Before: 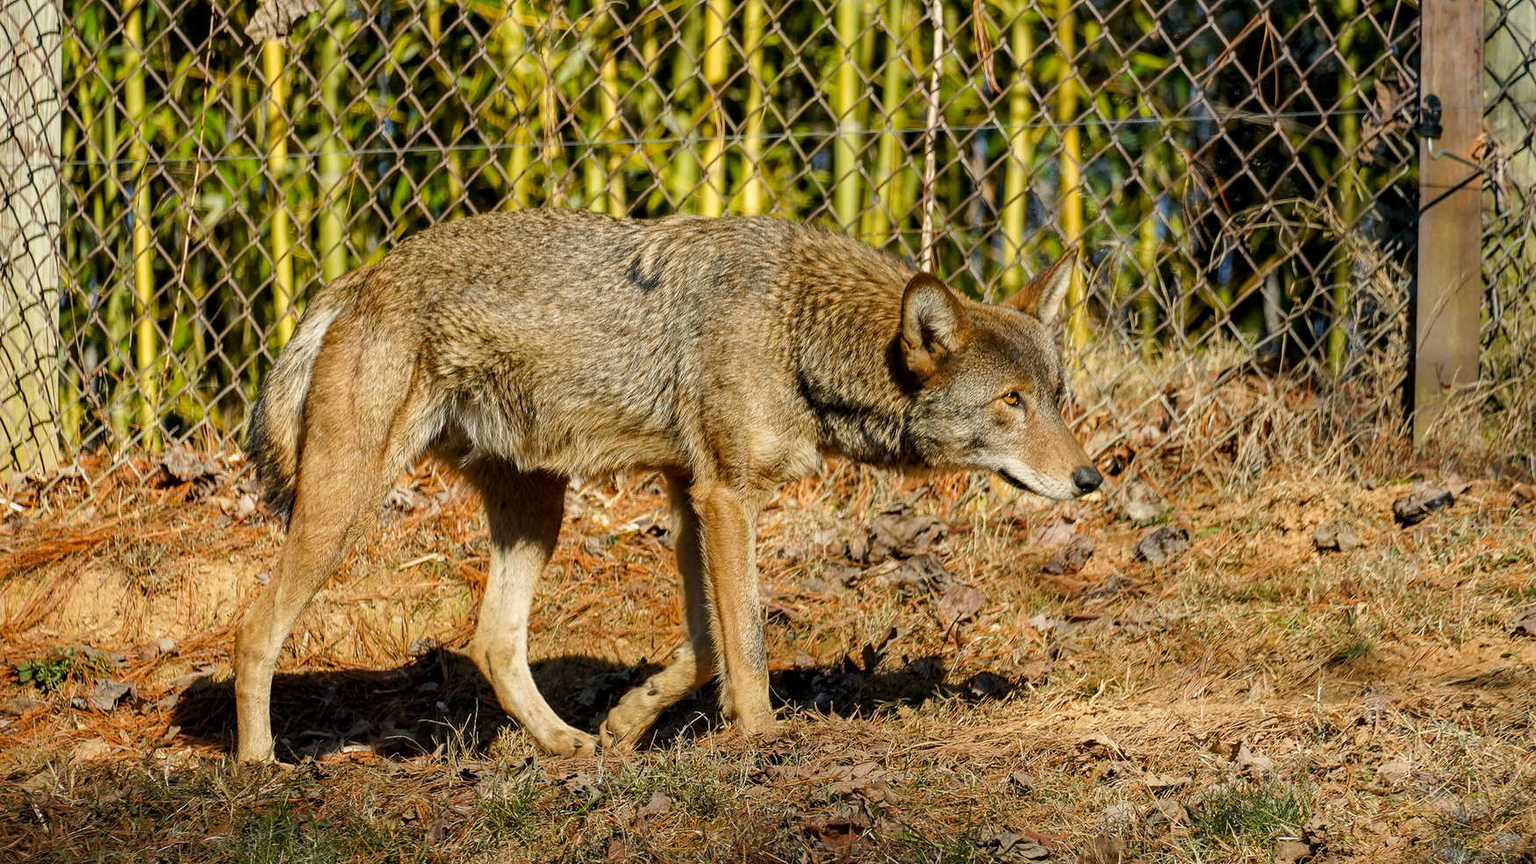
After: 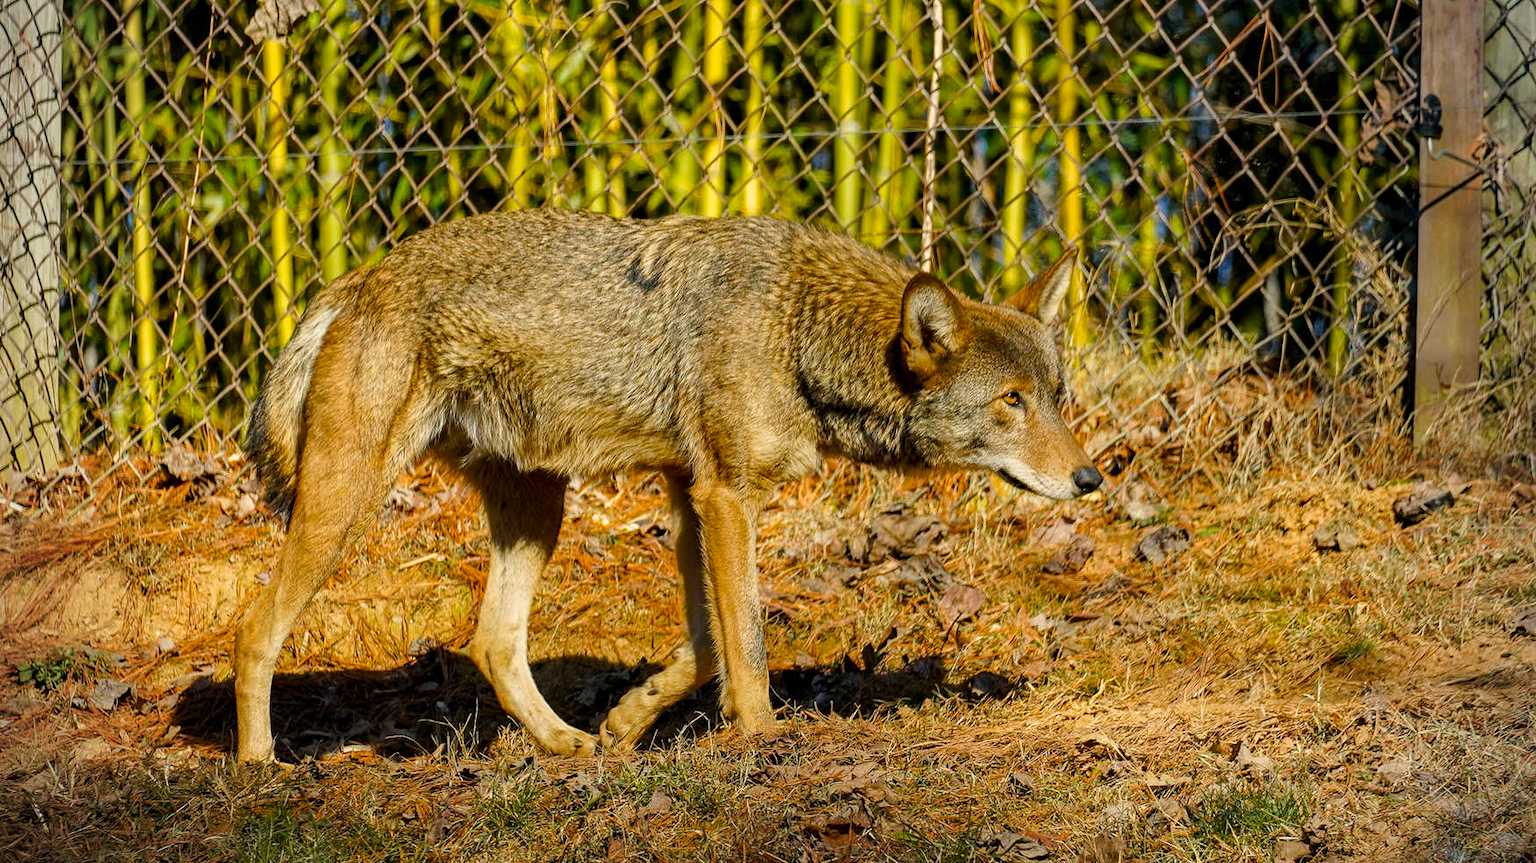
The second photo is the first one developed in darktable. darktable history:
color balance rgb: perceptual saturation grading › global saturation 20%, global vibrance 20%
vignetting: on, module defaults
